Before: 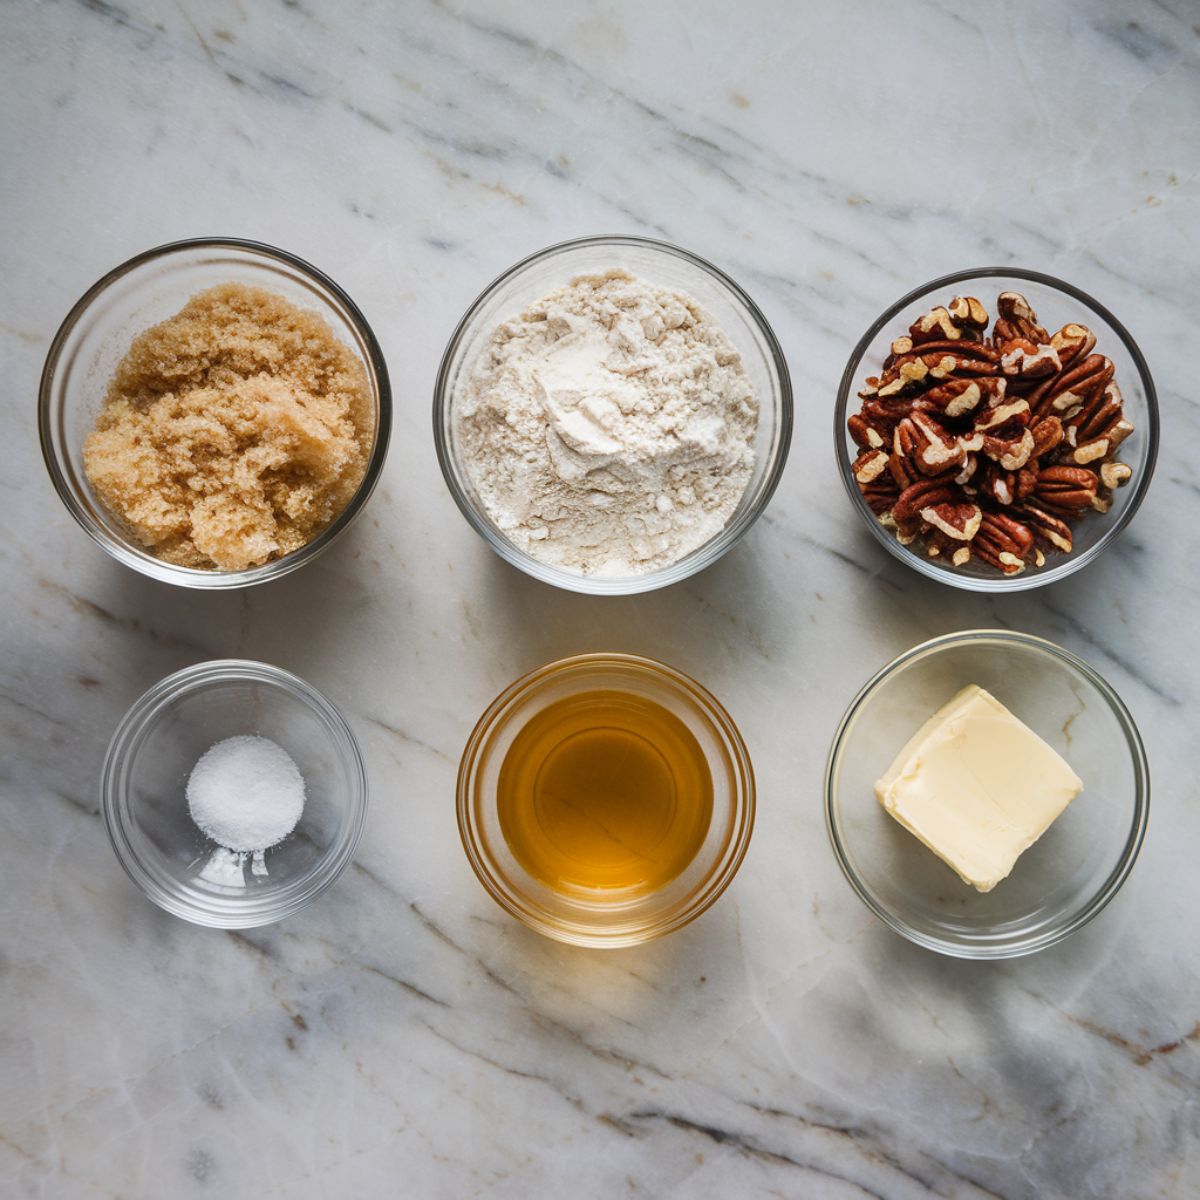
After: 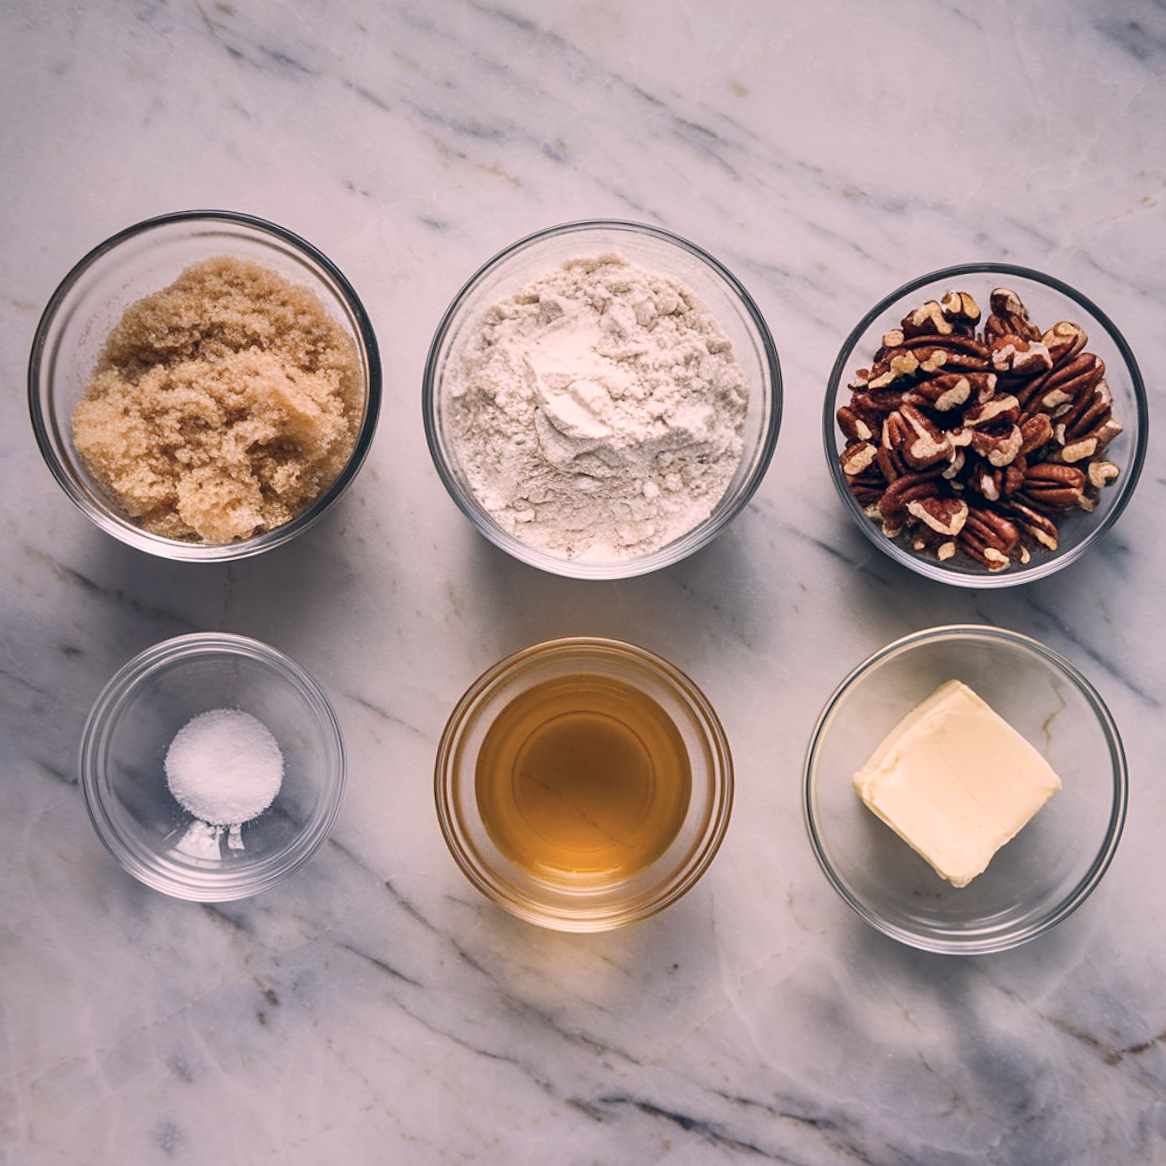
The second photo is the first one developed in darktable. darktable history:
sharpen: amount 0.2
crop and rotate: angle -1.69°
color correction: highlights a* 14.46, highlights b* 5.85, shadows a* -5.53, shadows b* -15.24, saturation 0.85
